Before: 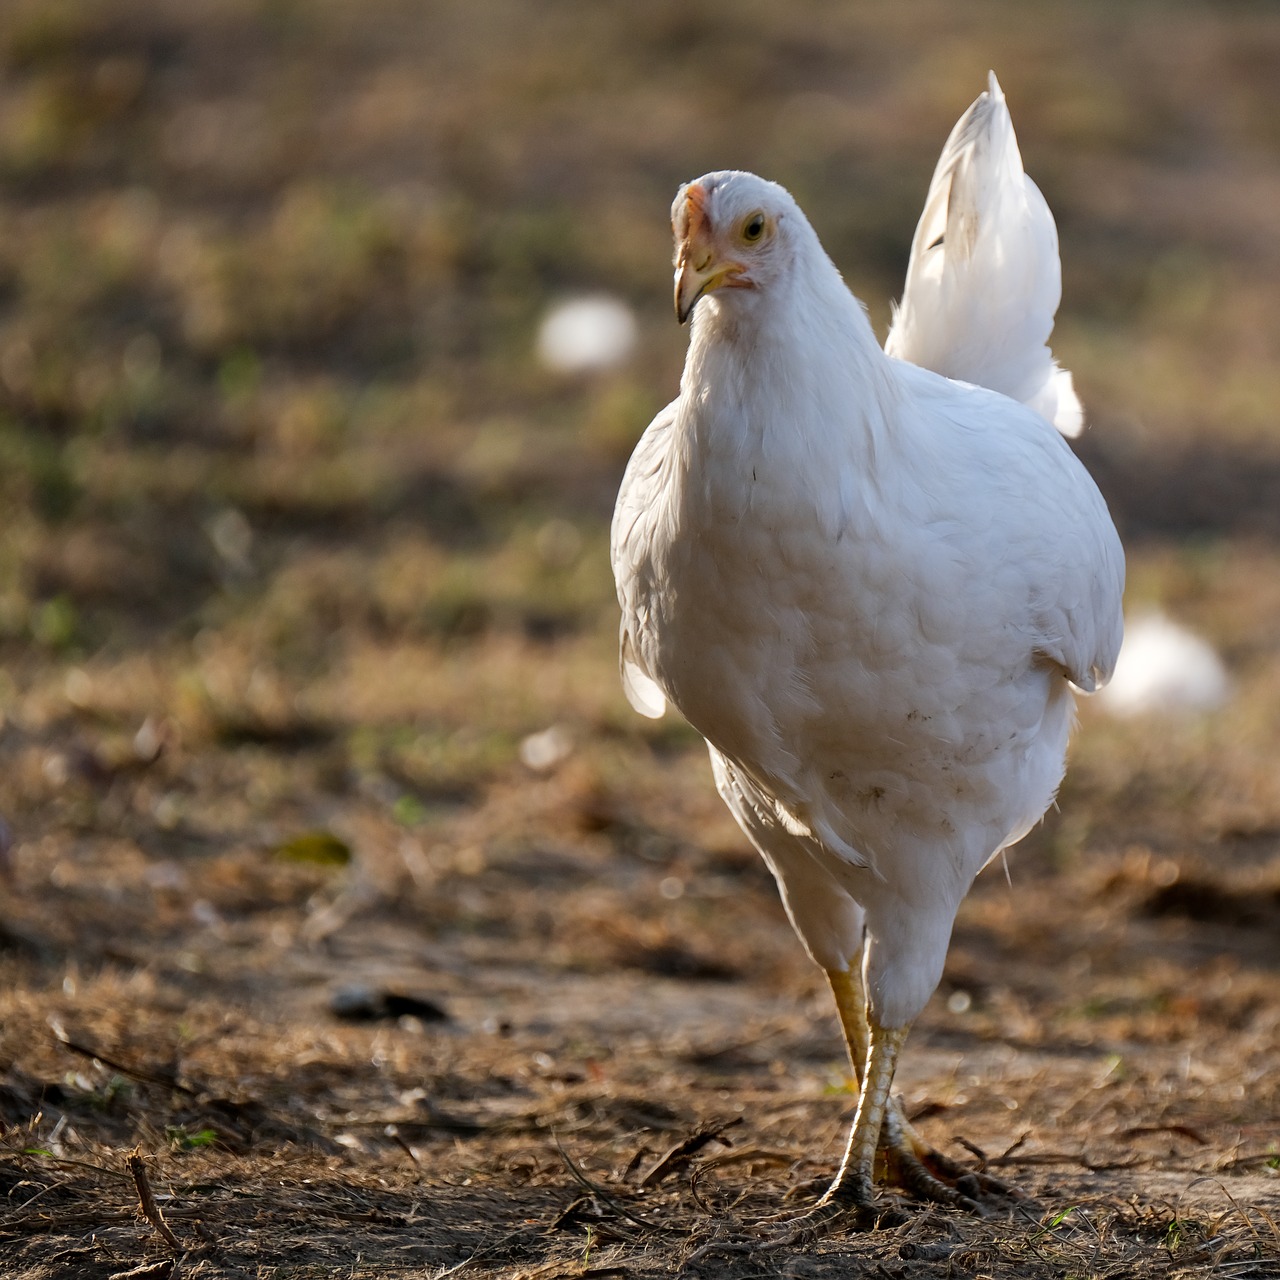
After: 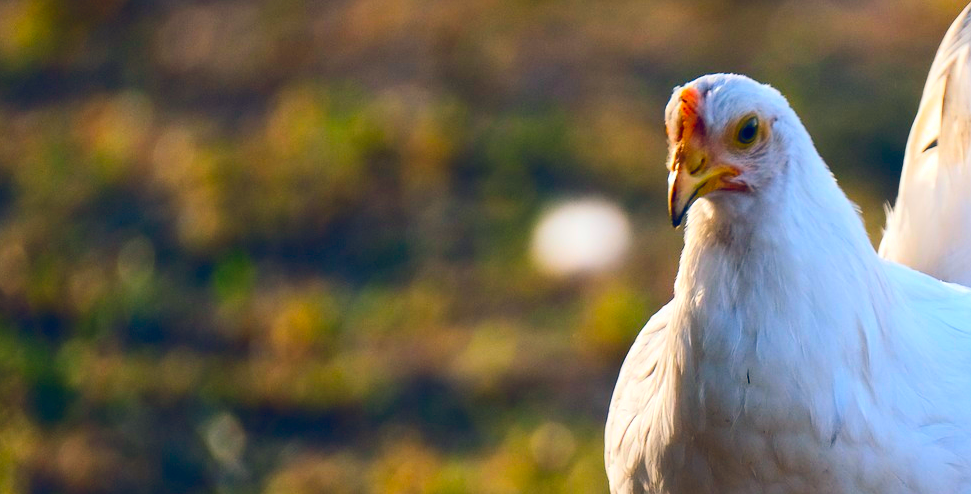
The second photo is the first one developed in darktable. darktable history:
crop: left 0.544%, top 7.641%, right 23.567%, bottom 53.726%
contrast brightness saturation: contrast 0.267, brightness 0.015, saturation 0.851
color balance rgb: shadows lift › chroma 2.461%, shadows lift › hue 190.31°, global offset › luminance 0.402%, global offset › chroma 0.217%, global offset › hue 255.21°, perceptual saturation grading › global saturation 35.252%, perceptual brilliance grading › global brilliance 2.776%, perceptual brilliance grading › highlights -2.558%, perceptual brilliance grading › shadows 3.264%
